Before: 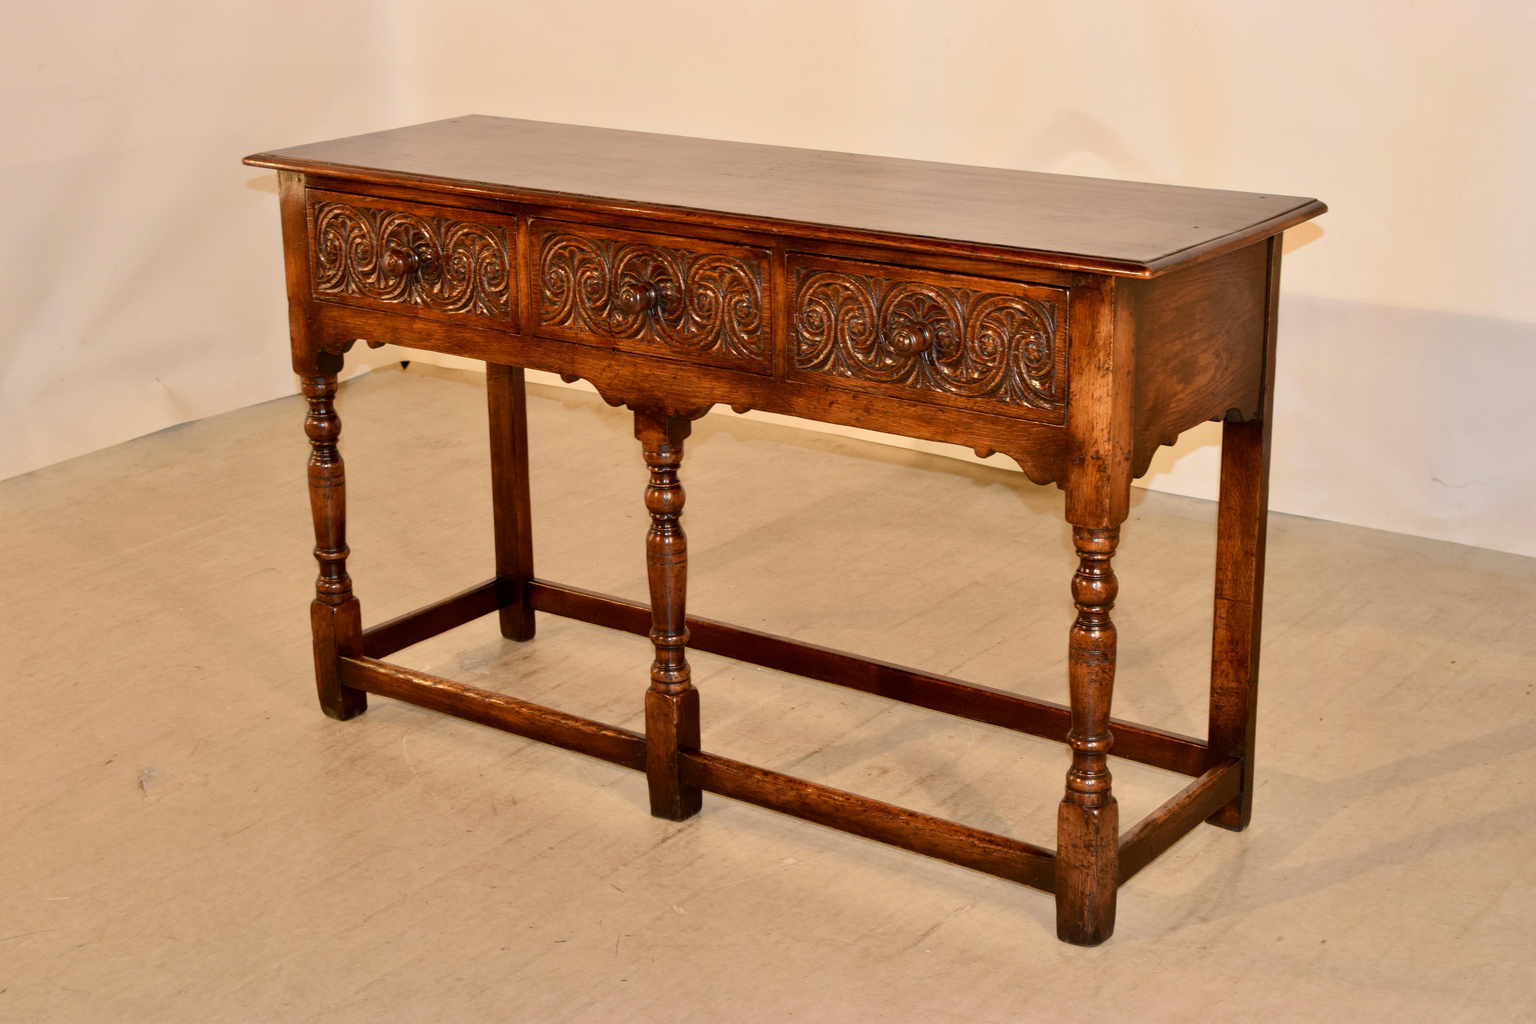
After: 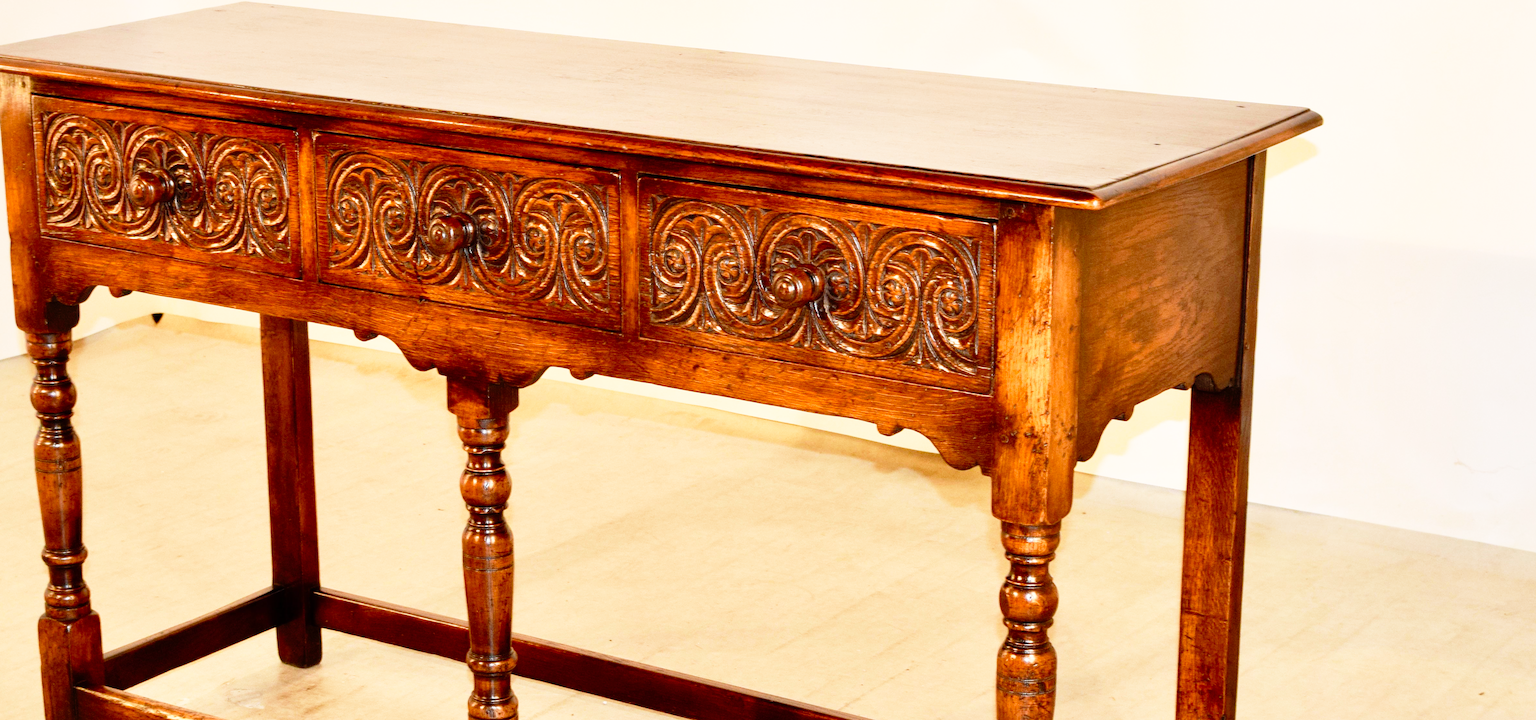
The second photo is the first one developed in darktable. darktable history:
base curve: curves: ch0 [(0, 0) (0.012, 0.01) (0.073, 0.168) (0.31, 0.711) (0.645, 0.957) (1, 1)], preserve colors none
crop: left 18.293%, top 11.095%, right 2.569%, bottom 33.181%
